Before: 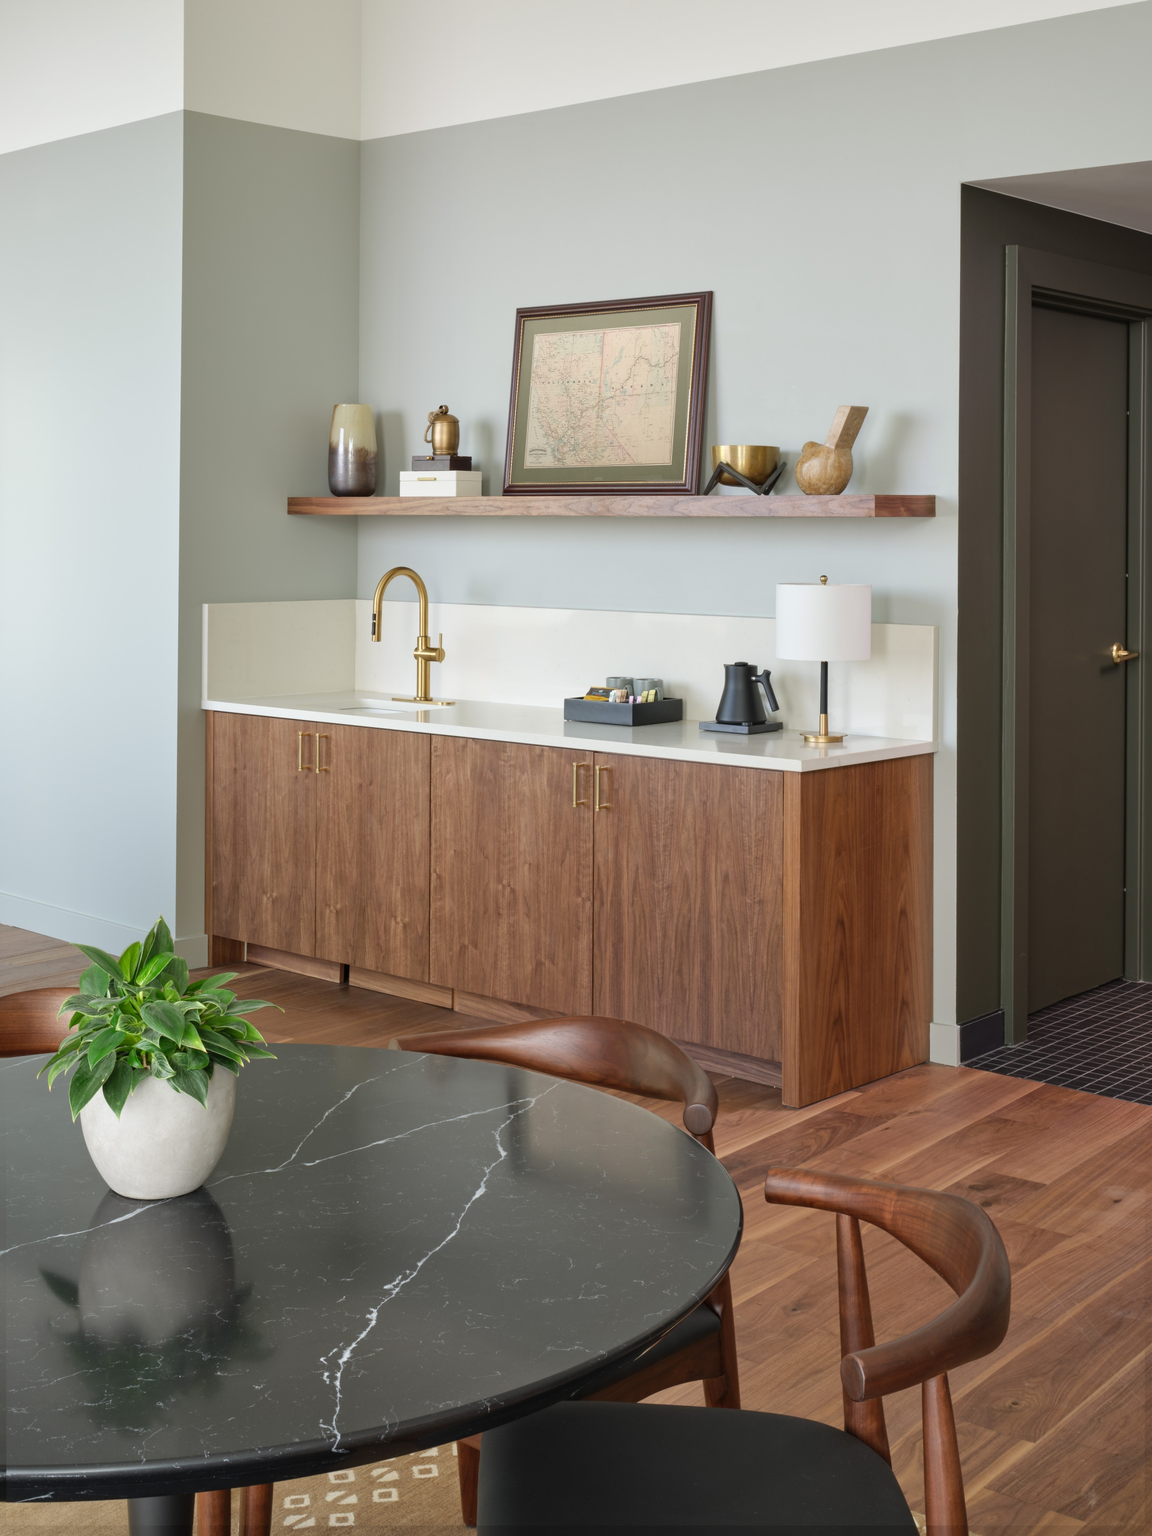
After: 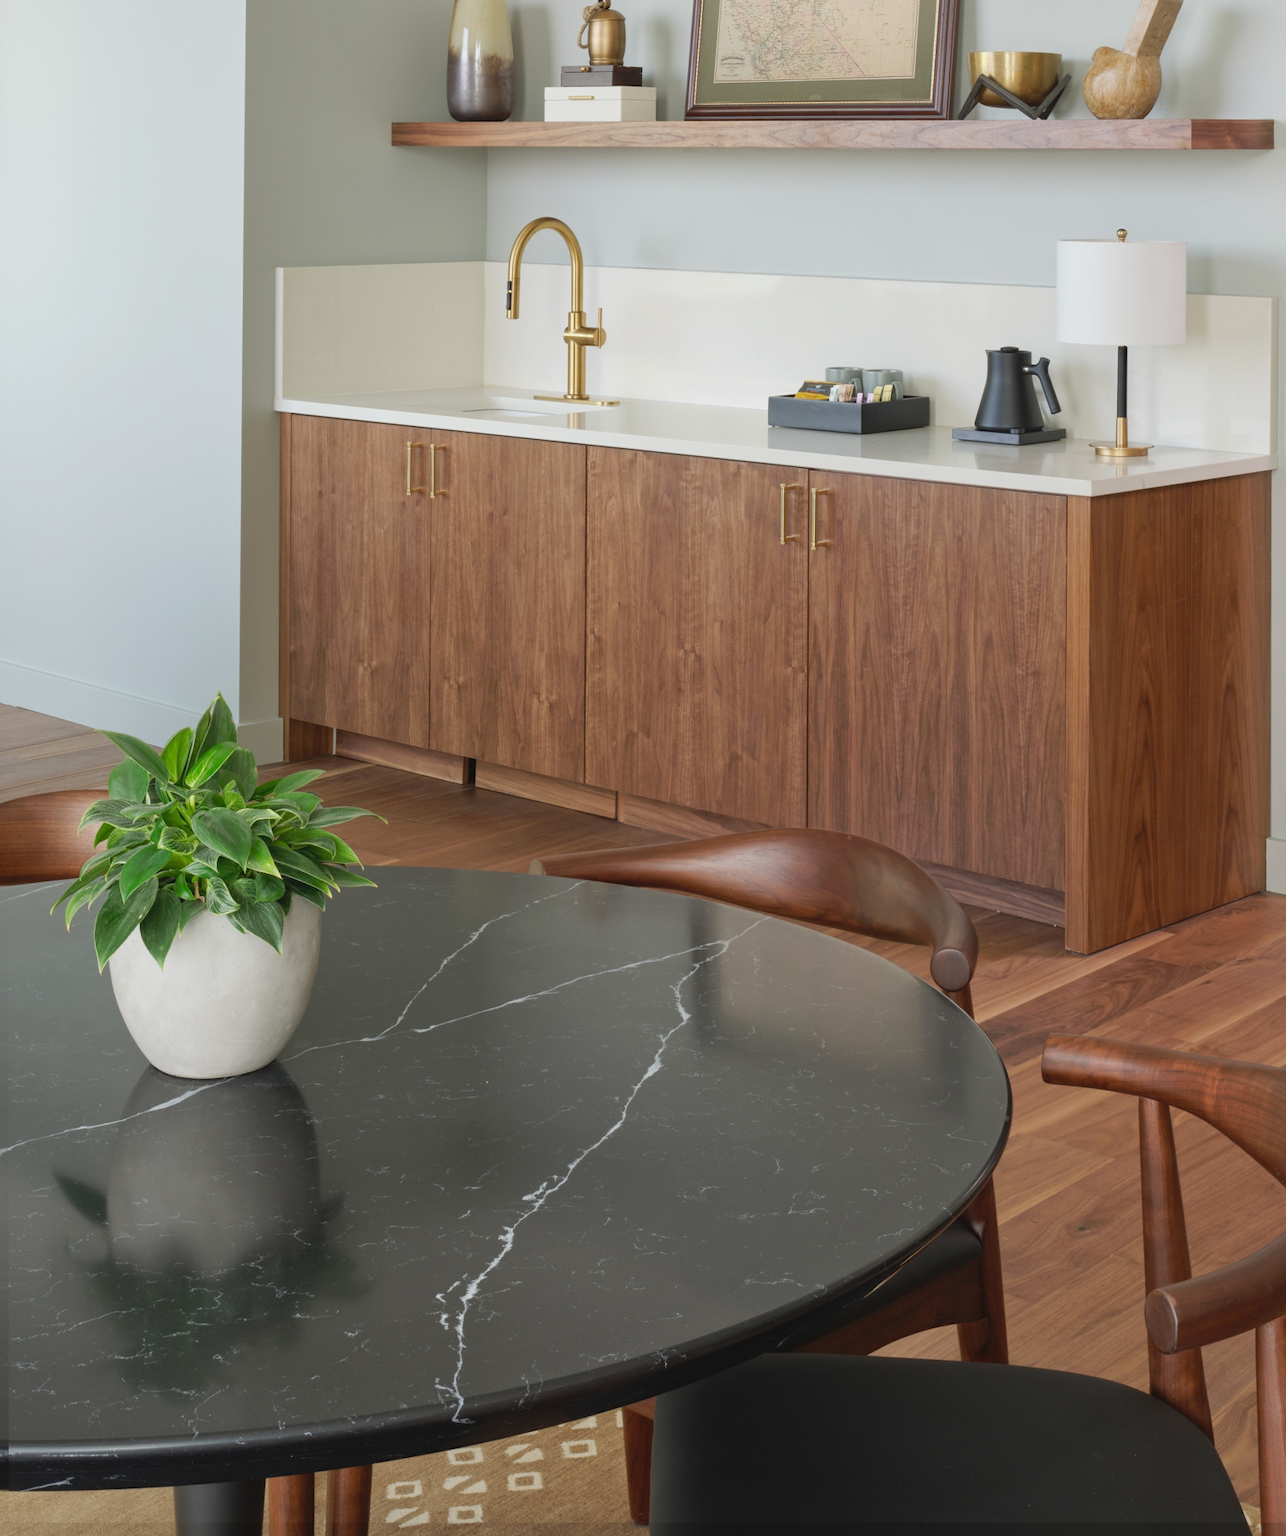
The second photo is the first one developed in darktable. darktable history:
contrast equalizer: octaves 7, y [[0.6 ×6], [0.55 ×6], [0 ×6], [0 ×6], [0 ×6]], mix -0.3
crop: top 26.531%, right 17.959%
tone curve: curves: ch0 [(0, 0) (0.003, 0.014) (0.011, 0.014) (0.025, 0.022) (0.044, 0.041) (0.069, 0.063) (0.1, 0.086) (0.136, 0.118) (0.177, 0.161) (0.224, 0.211) (0.277, 0.262) (0.335, 0.323) (0.399, 0.384) (0.468, 0.459) (0.543, 0.54) (0.623, 0.624) (0.709, 0.711) (0.801, 0.796) (0.898, 0.879) (1, 1)], preserve colors none
